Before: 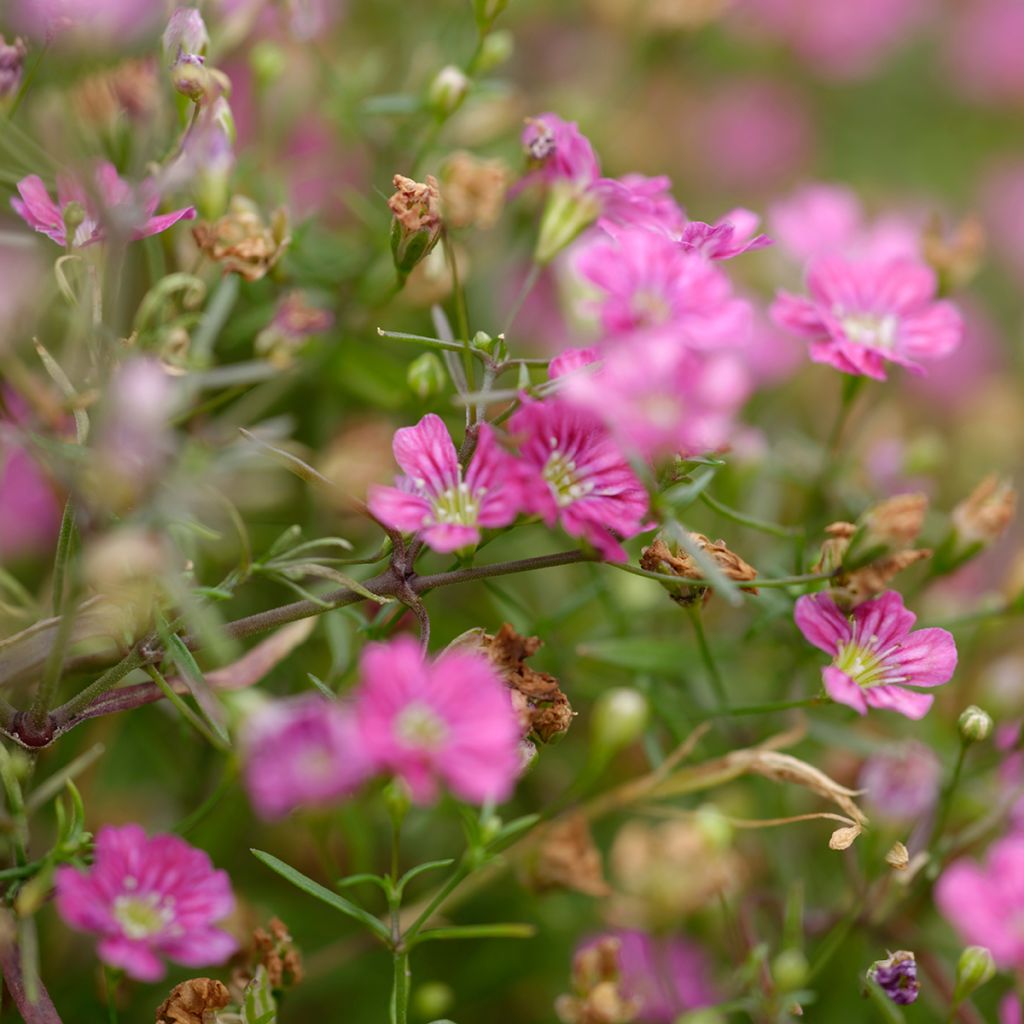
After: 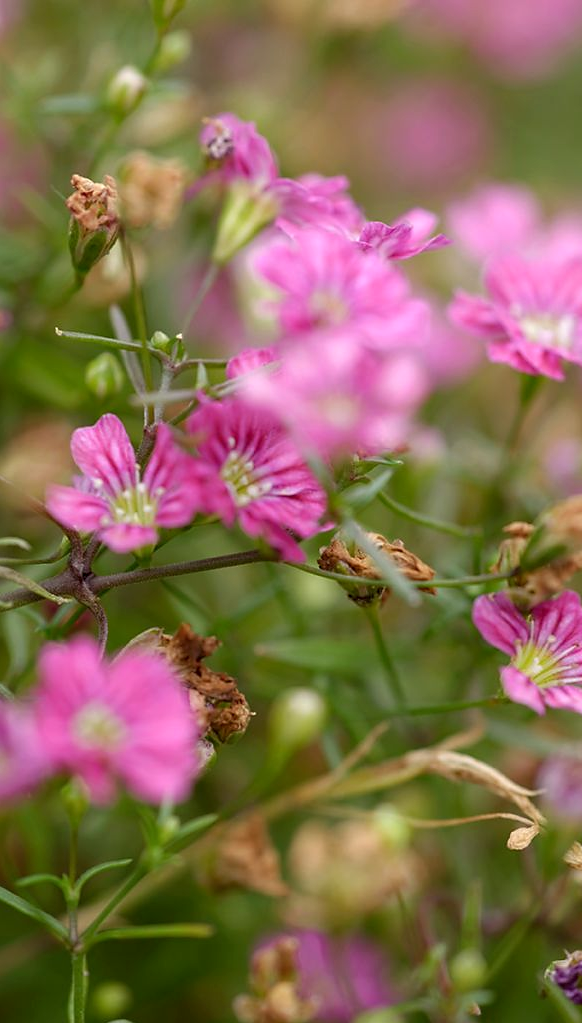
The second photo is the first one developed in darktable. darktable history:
sharpen: radius 1.497, amount 0.398, threshold 1.409
crop: left 31.455%, top 0.001%, right 11.65%
tone equalizer: on, module defaults
local contrast: highlights 101%, shadows 102%, detail 120%, midtone range 0.2
